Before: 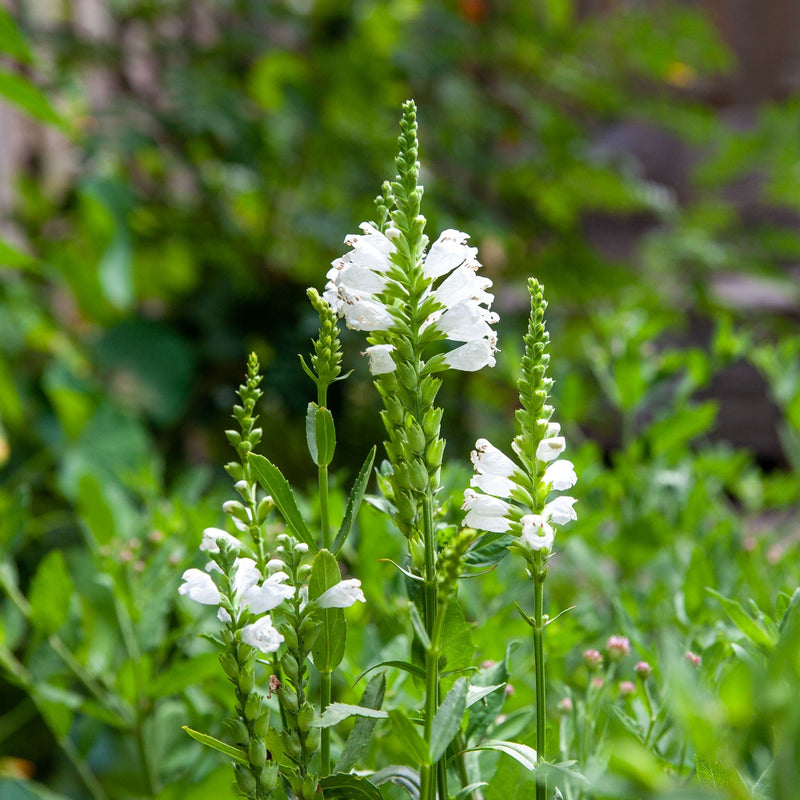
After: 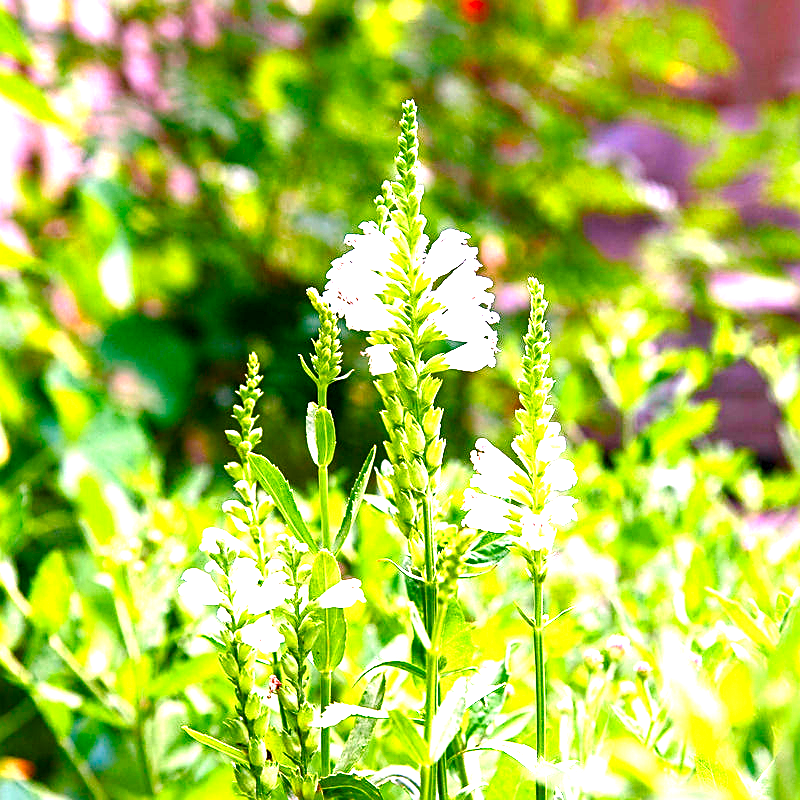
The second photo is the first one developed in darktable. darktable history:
color correction: highlights a* 19.5, highlights b* -11.53, saturation 1.69
exposure: black level correction 0, exposure 1.741 EV, compensate exposure bias true, compensate highlight preservation false
color balance rgb: perceptual saturation grading › highlights -29.58%, perceptual saturation grading › mid-tones 29.47%, perceptual saturation grading › shadows 59.73%, perceptual brilliance grading › global brilliance -17.79%, perceptual brilliance grading › highlights 28.73%, global vibrance 15.44%
sharpen: on, module defaults
